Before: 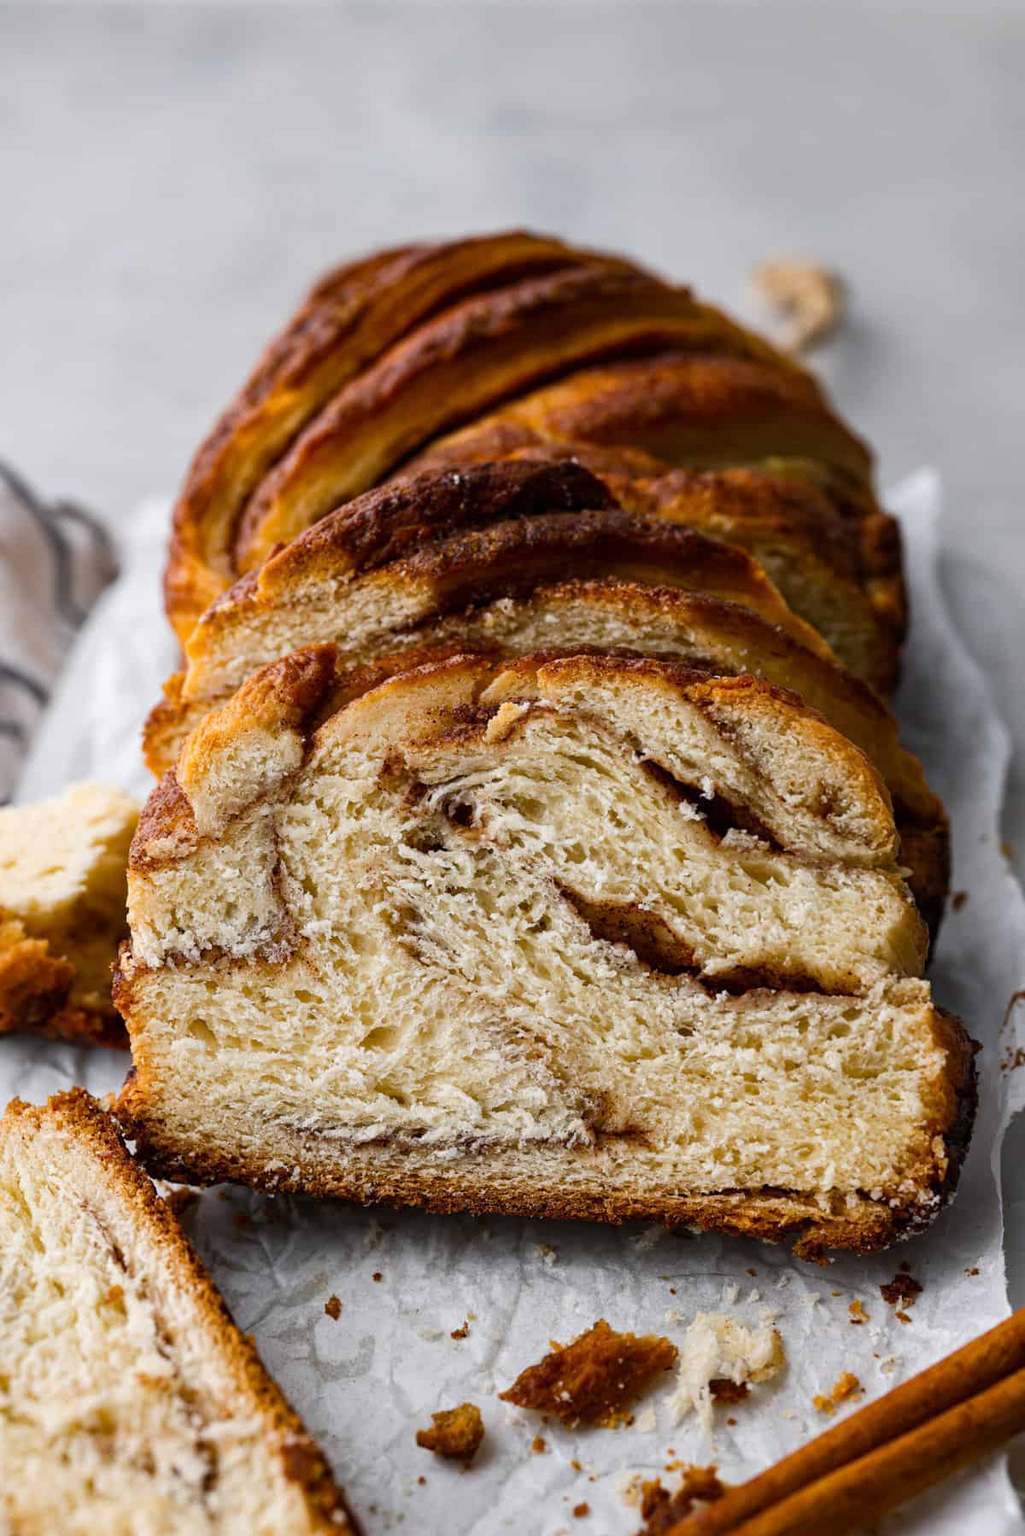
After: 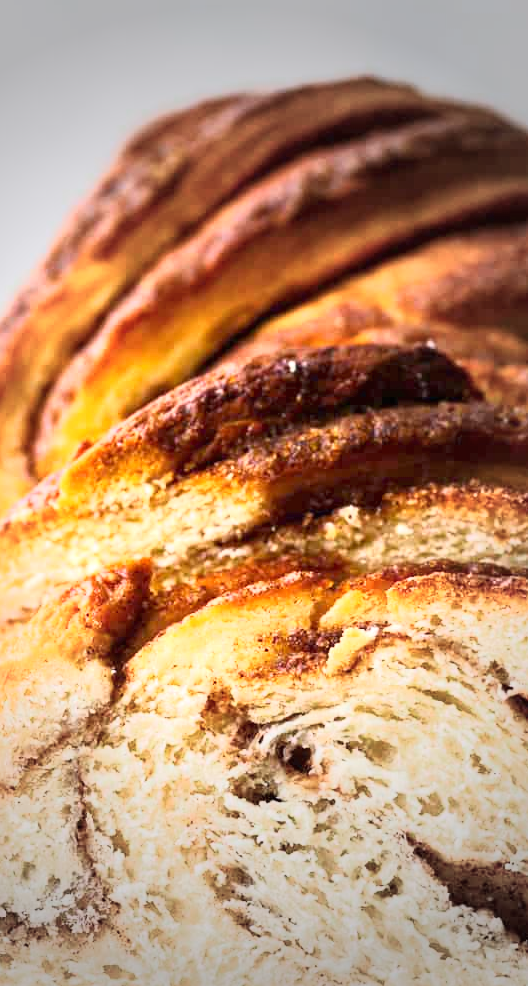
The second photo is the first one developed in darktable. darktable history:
exposure: black level correction 0, exposure 1 EV, compensate exposure bias true, compensate highlight preservation false
vignetting: fall-off start 33.76%, fall-off radius 64.94%, brightness -0.575, center (-0.12, -0.002), width/height ratio 0.959
crop: left 20.248%, top 10.86%, right 35.675%, bottom 34.321%
base curve: curves: ch0 [(0, 0) (0.557, 0.834) (1, 1)]
